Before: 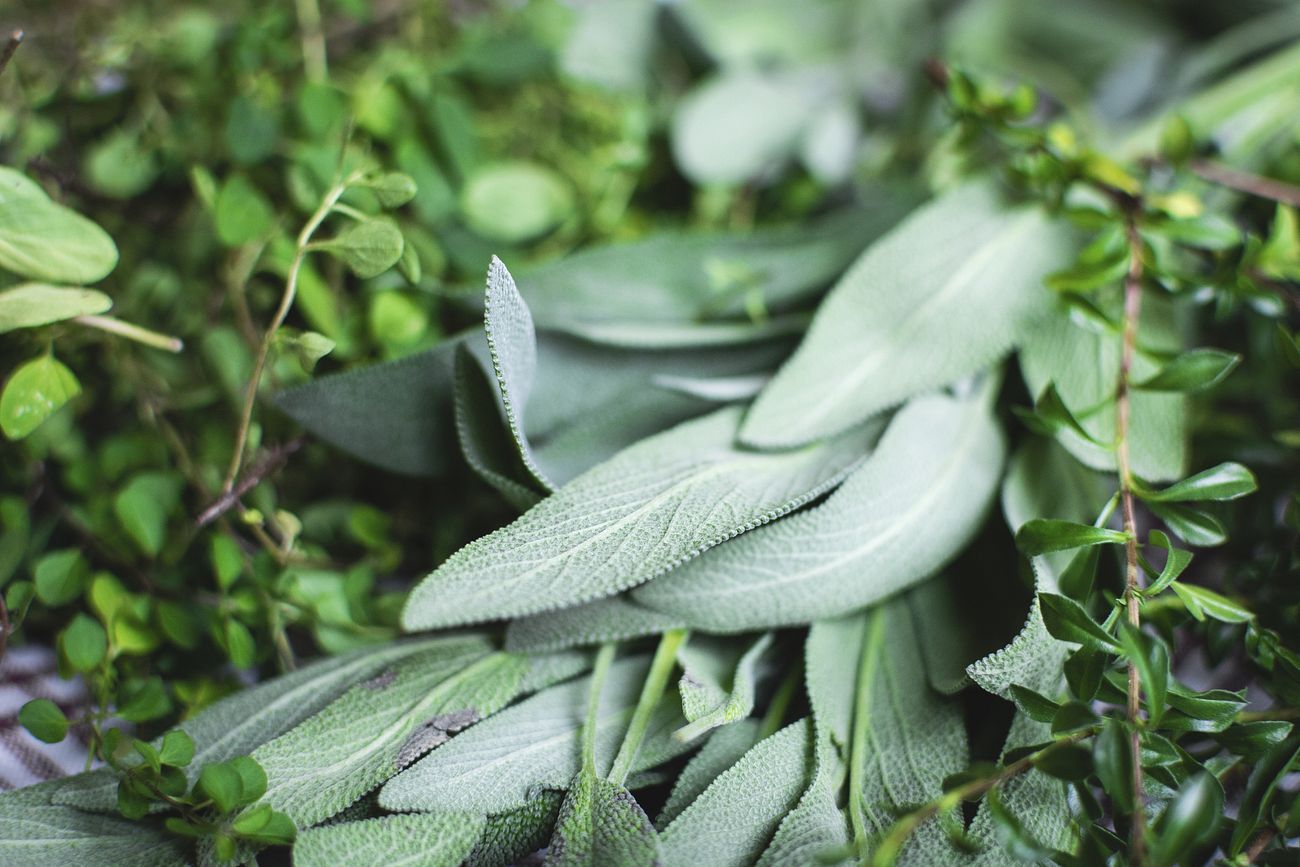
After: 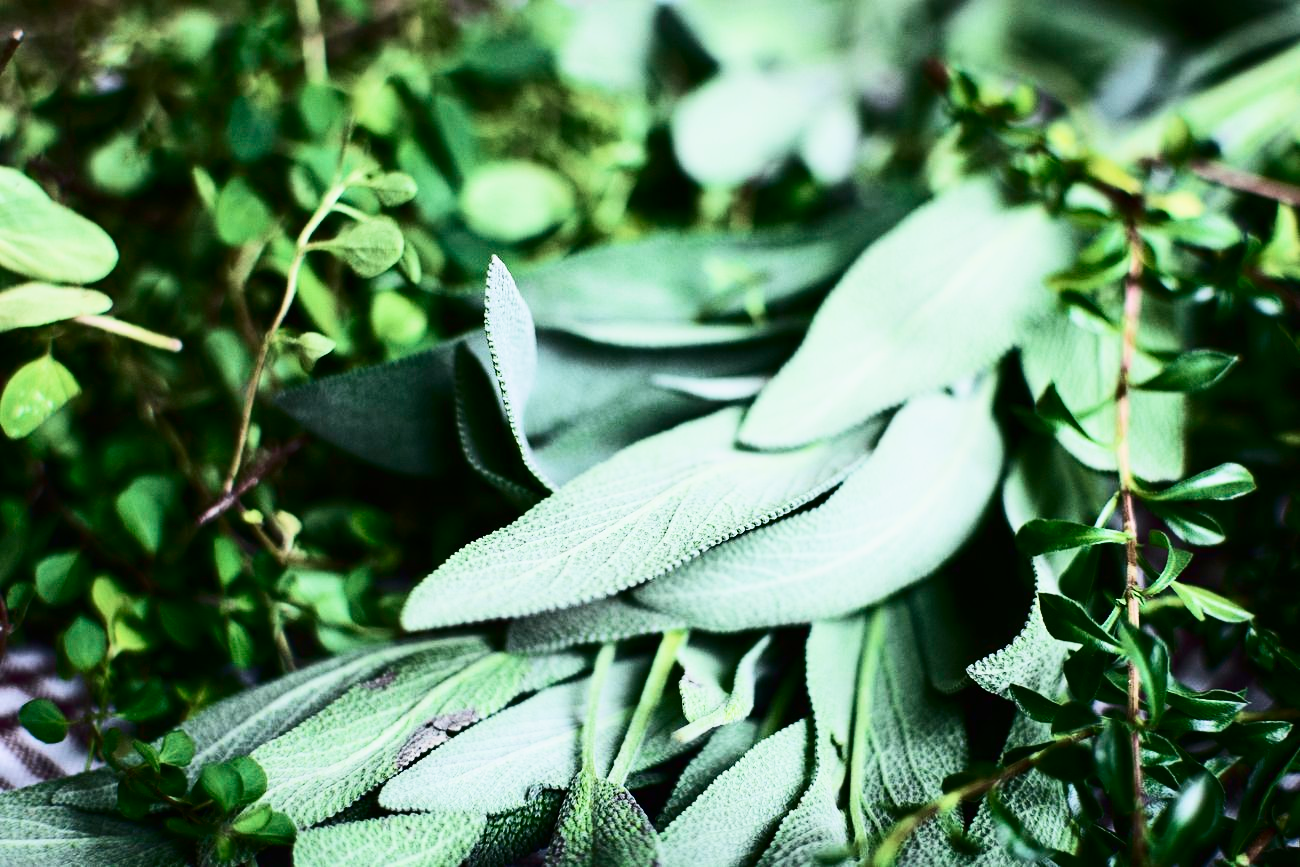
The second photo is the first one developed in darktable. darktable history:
contrast brightness saturation: contrast 0.5, saturation -0.1
velvia: on, module defaults
sigmoid: contrast 1.22, skew 0.65
rotate and perspective: automatic cropping original format, crop left 0, crop top 0
